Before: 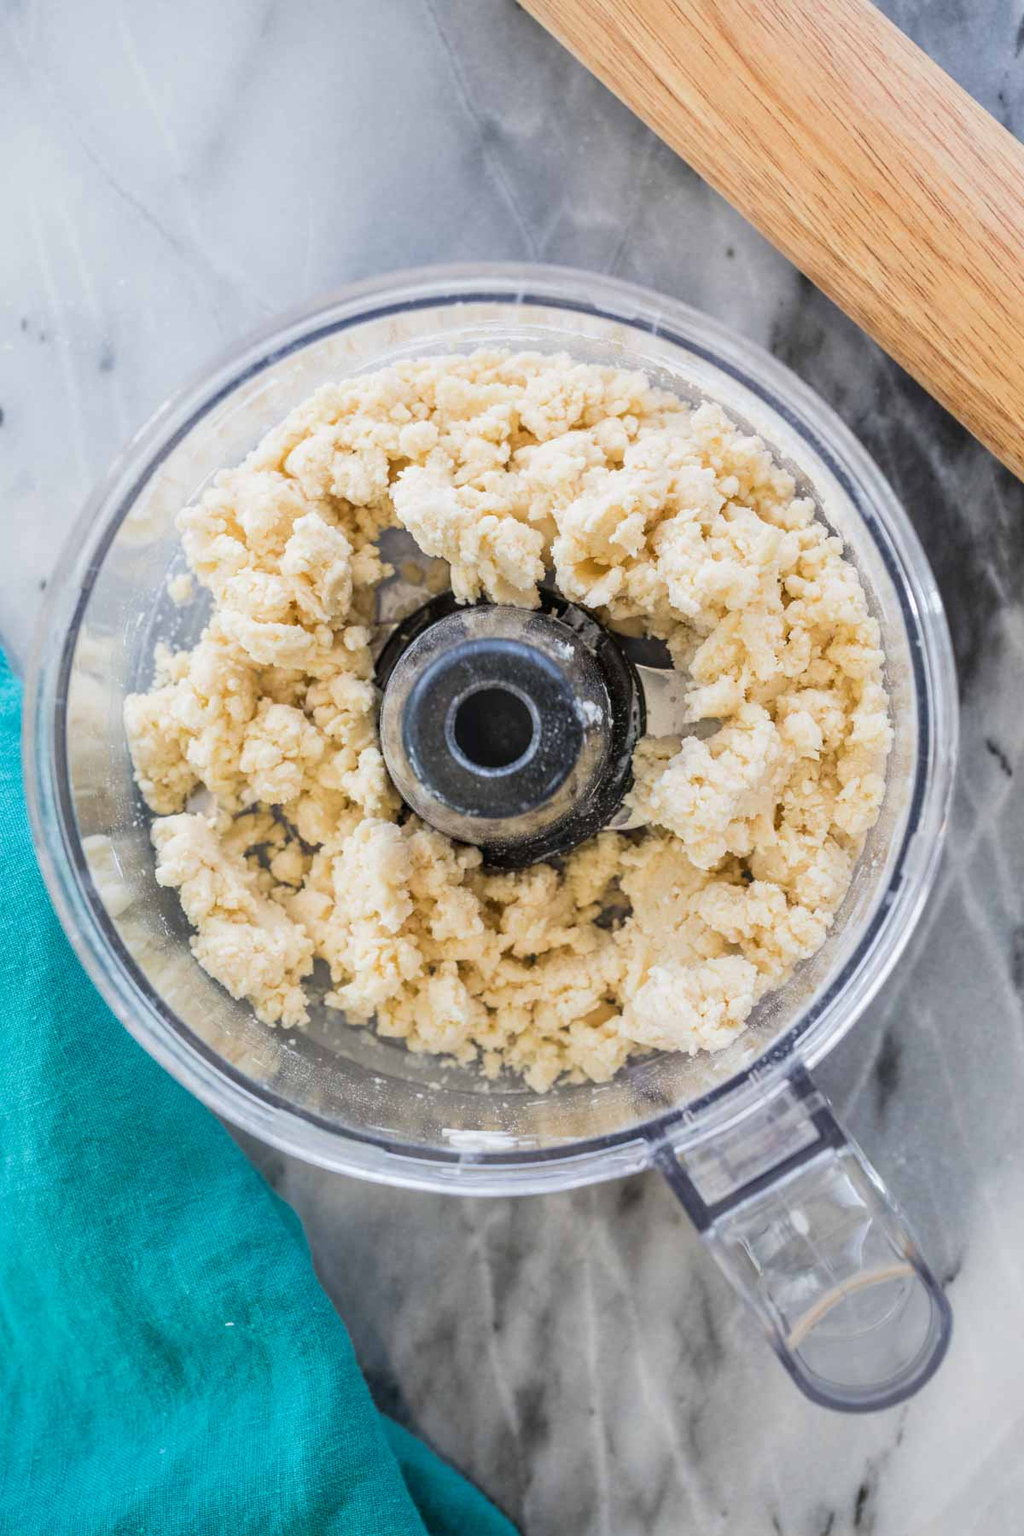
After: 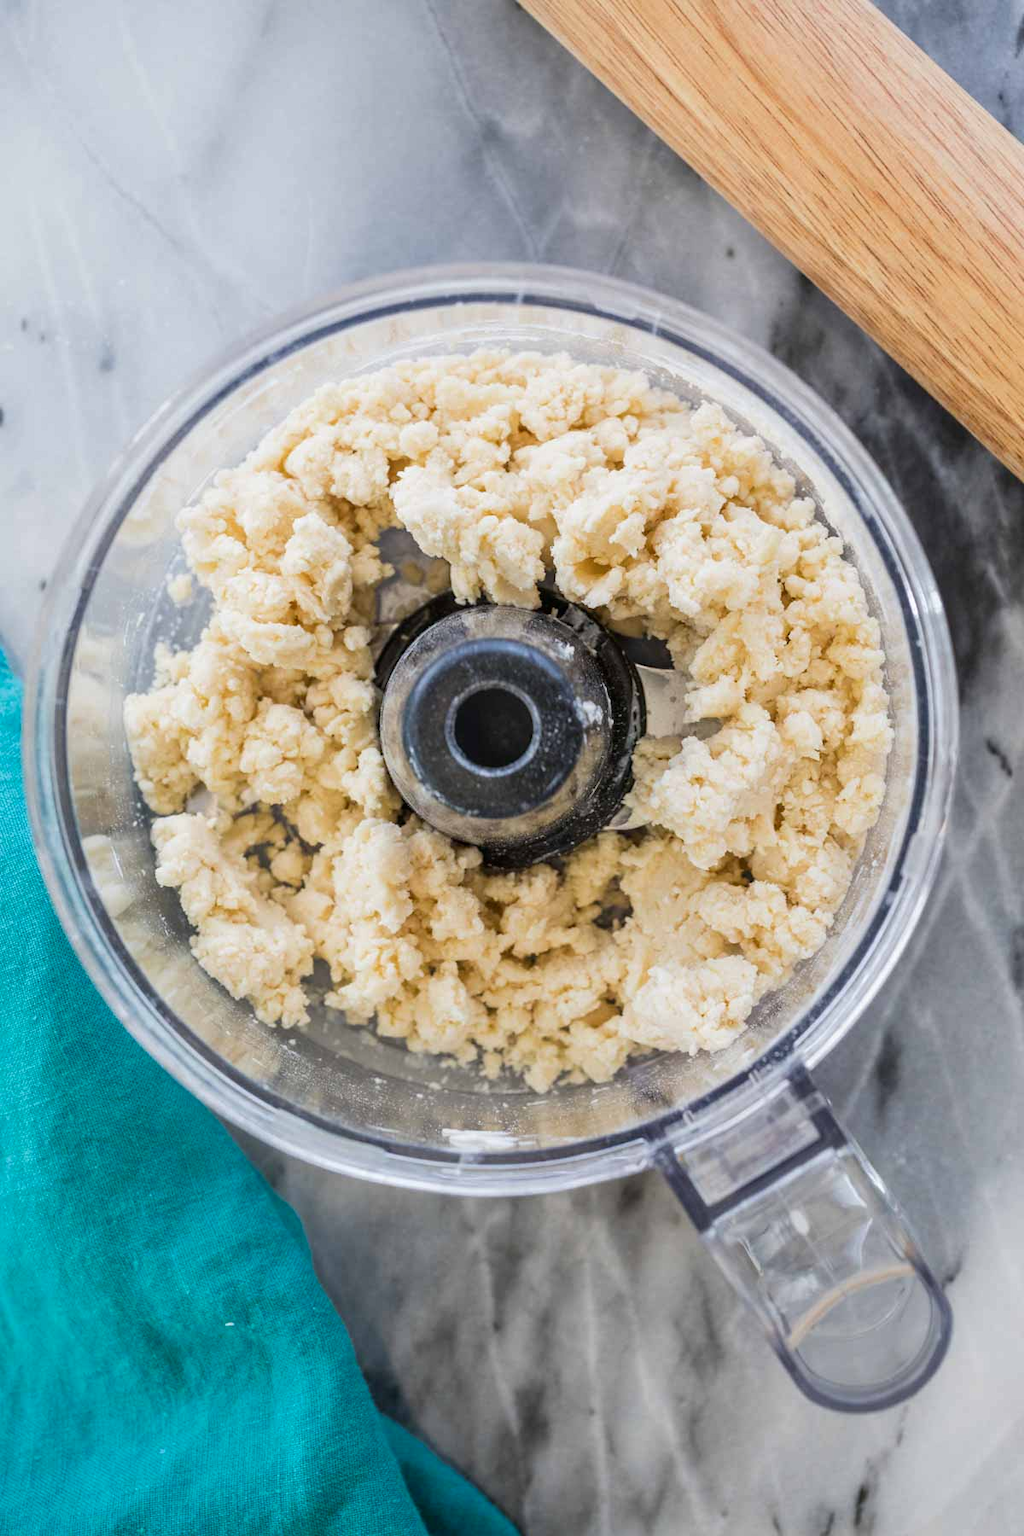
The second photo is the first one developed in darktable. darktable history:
contrast brightness saturation: contrast 0.033, brightness -0.036
